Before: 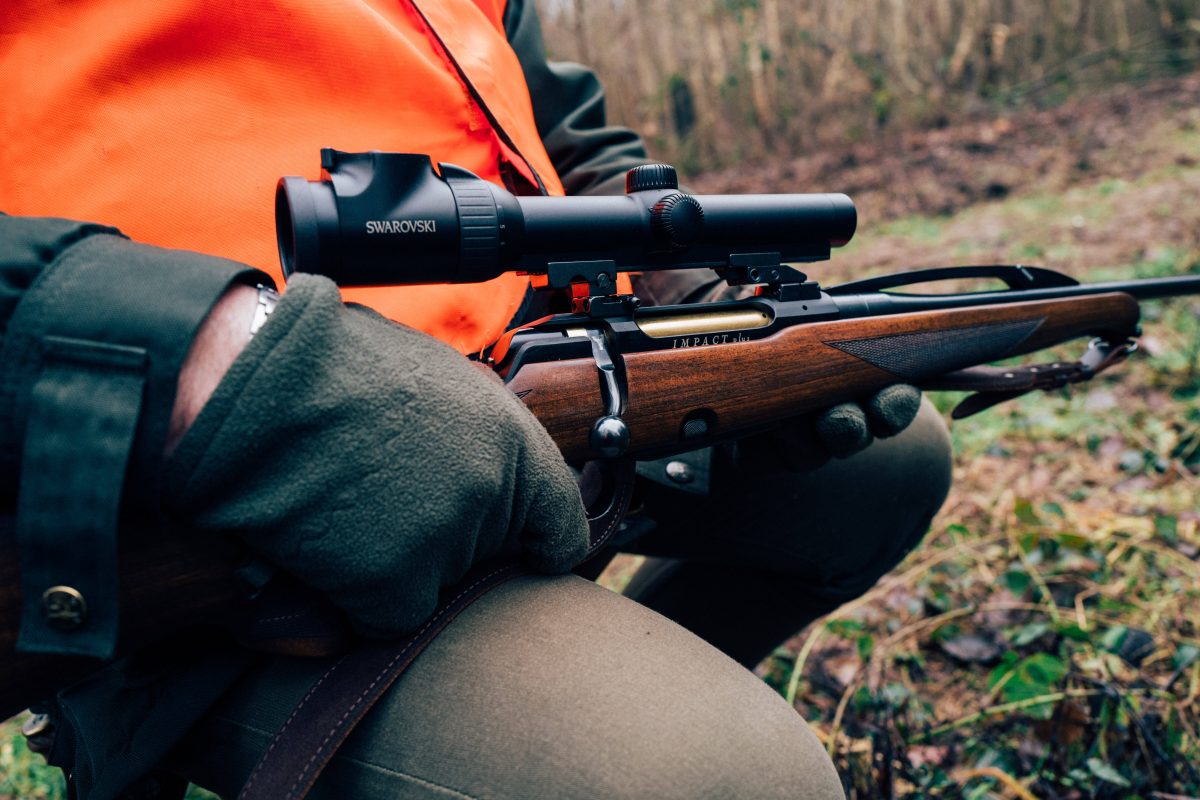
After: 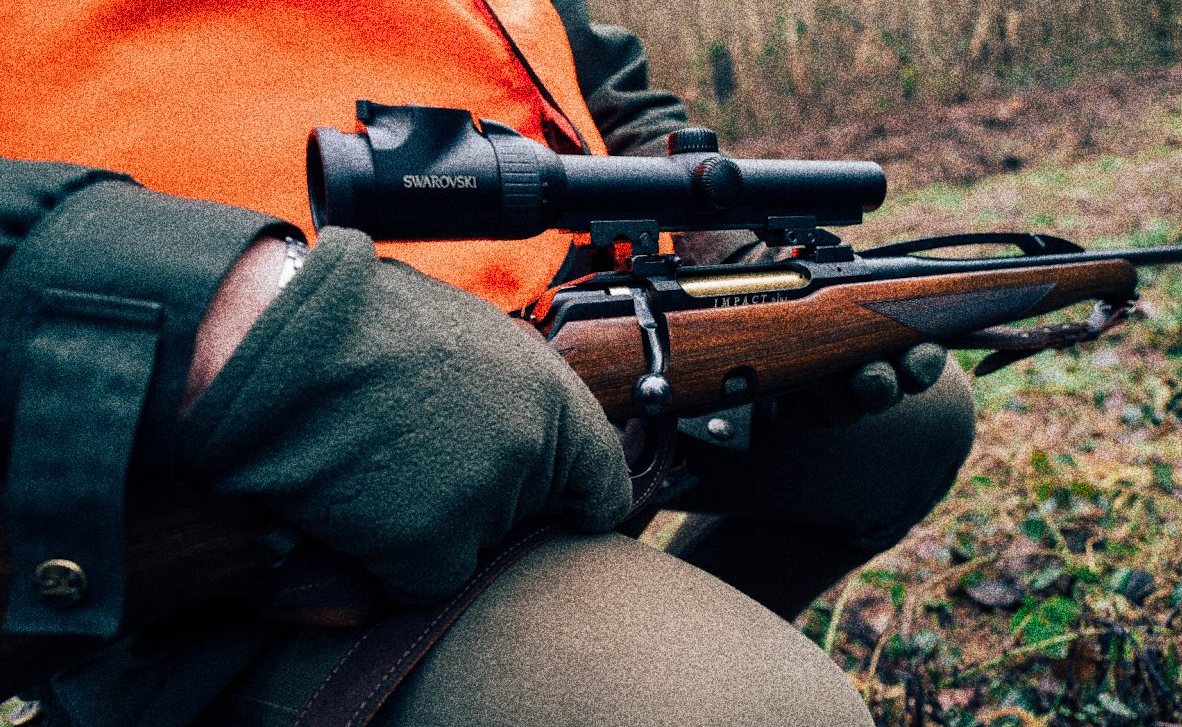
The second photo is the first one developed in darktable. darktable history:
rotate and perspective: rotation -0.013°, lens shift (vertical) -0.027, lens shift (horizontal) 0.178, crop left 0.016, crop right 0.989, crop top 0.082, crop bottom 0.918
exposure: compensate highlight preservation false
grain: coarseness 30.02 ISO, strength 100%
